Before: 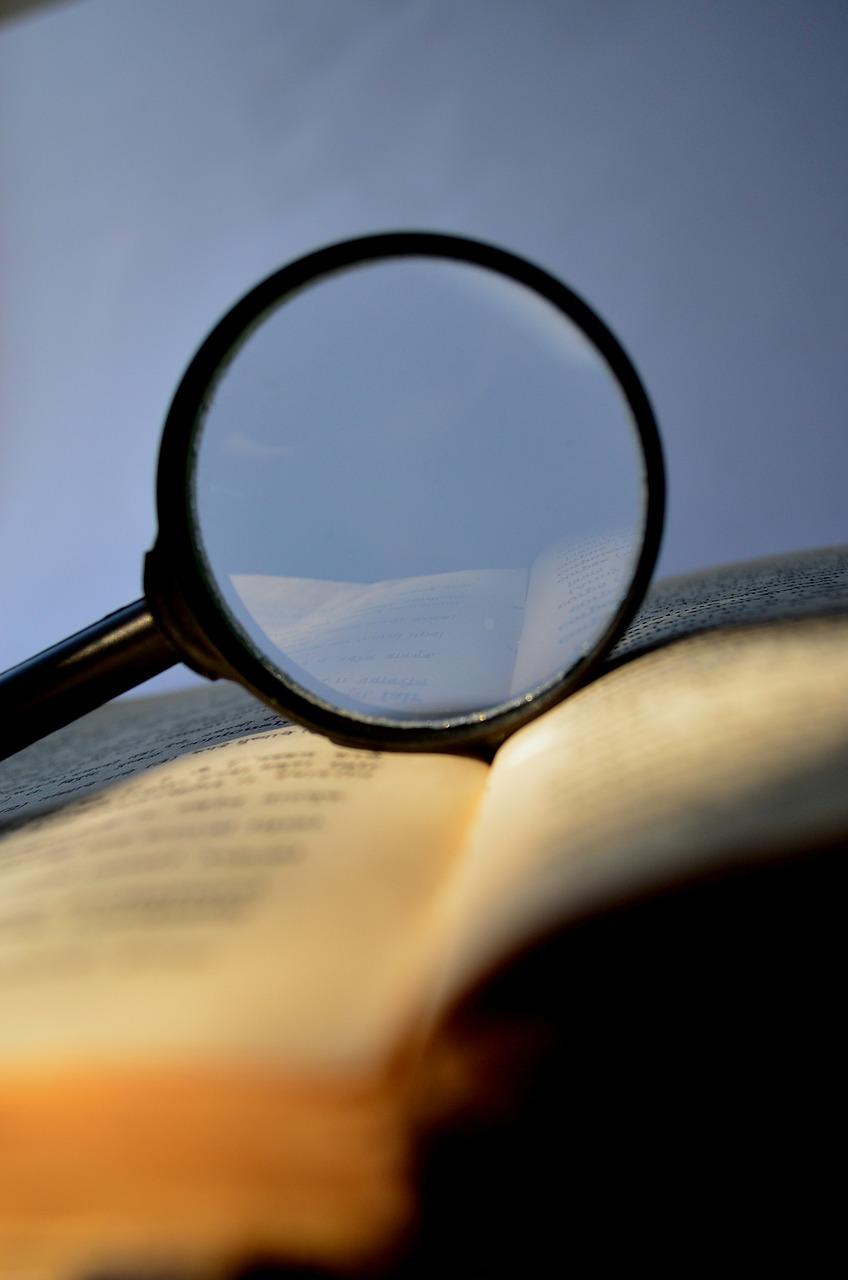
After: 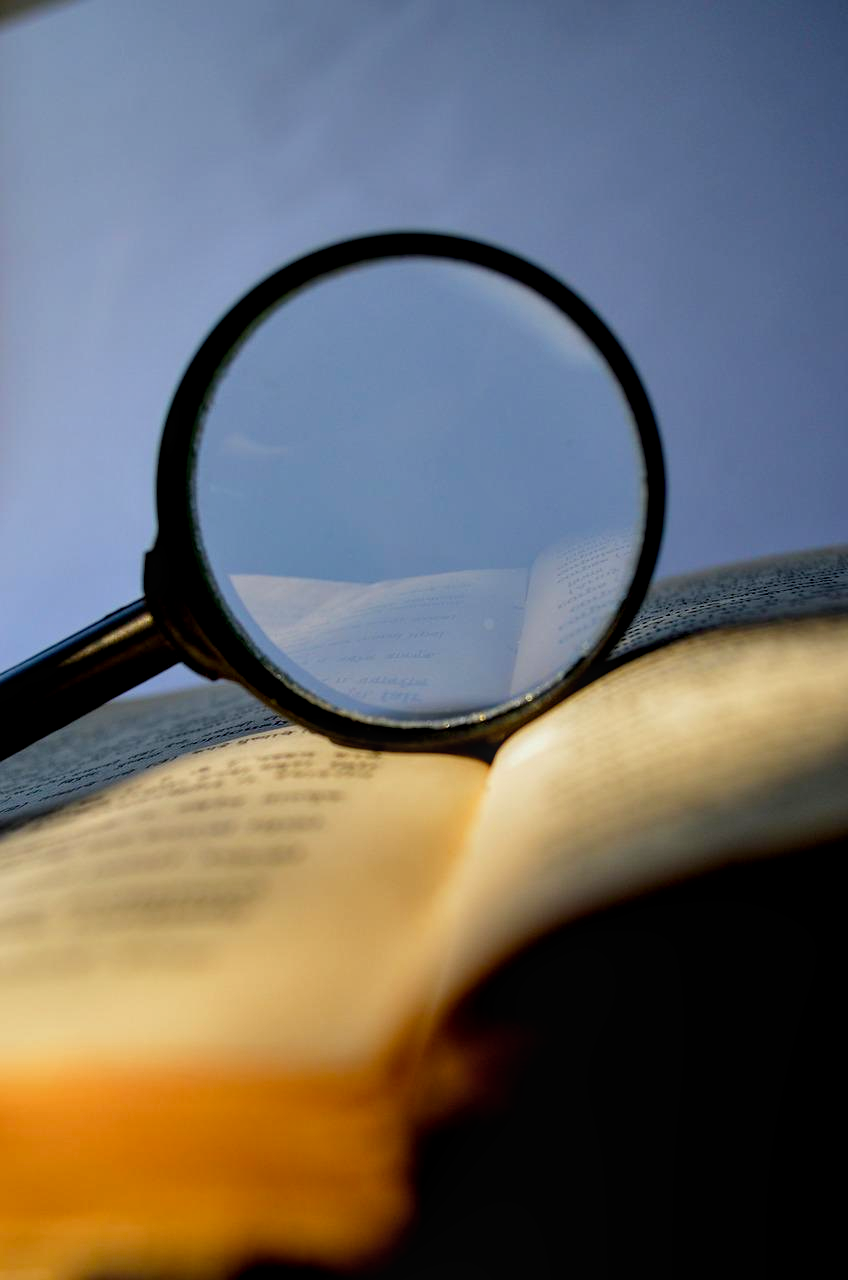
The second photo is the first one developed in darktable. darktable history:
color balance rgb: perceptual saturation grading › global saturation 9.067%, perceptual saturation grading › highlights -13.739%, perceptual saturation grading › mid-tones 14.652%, perceptual saturation grading › shadows 22.656%, global vibrance 19.717%
local contrast: on, module defaults
exposure: black level correction 0.001, compensate exposure bias true, compensate highlight preservation false
